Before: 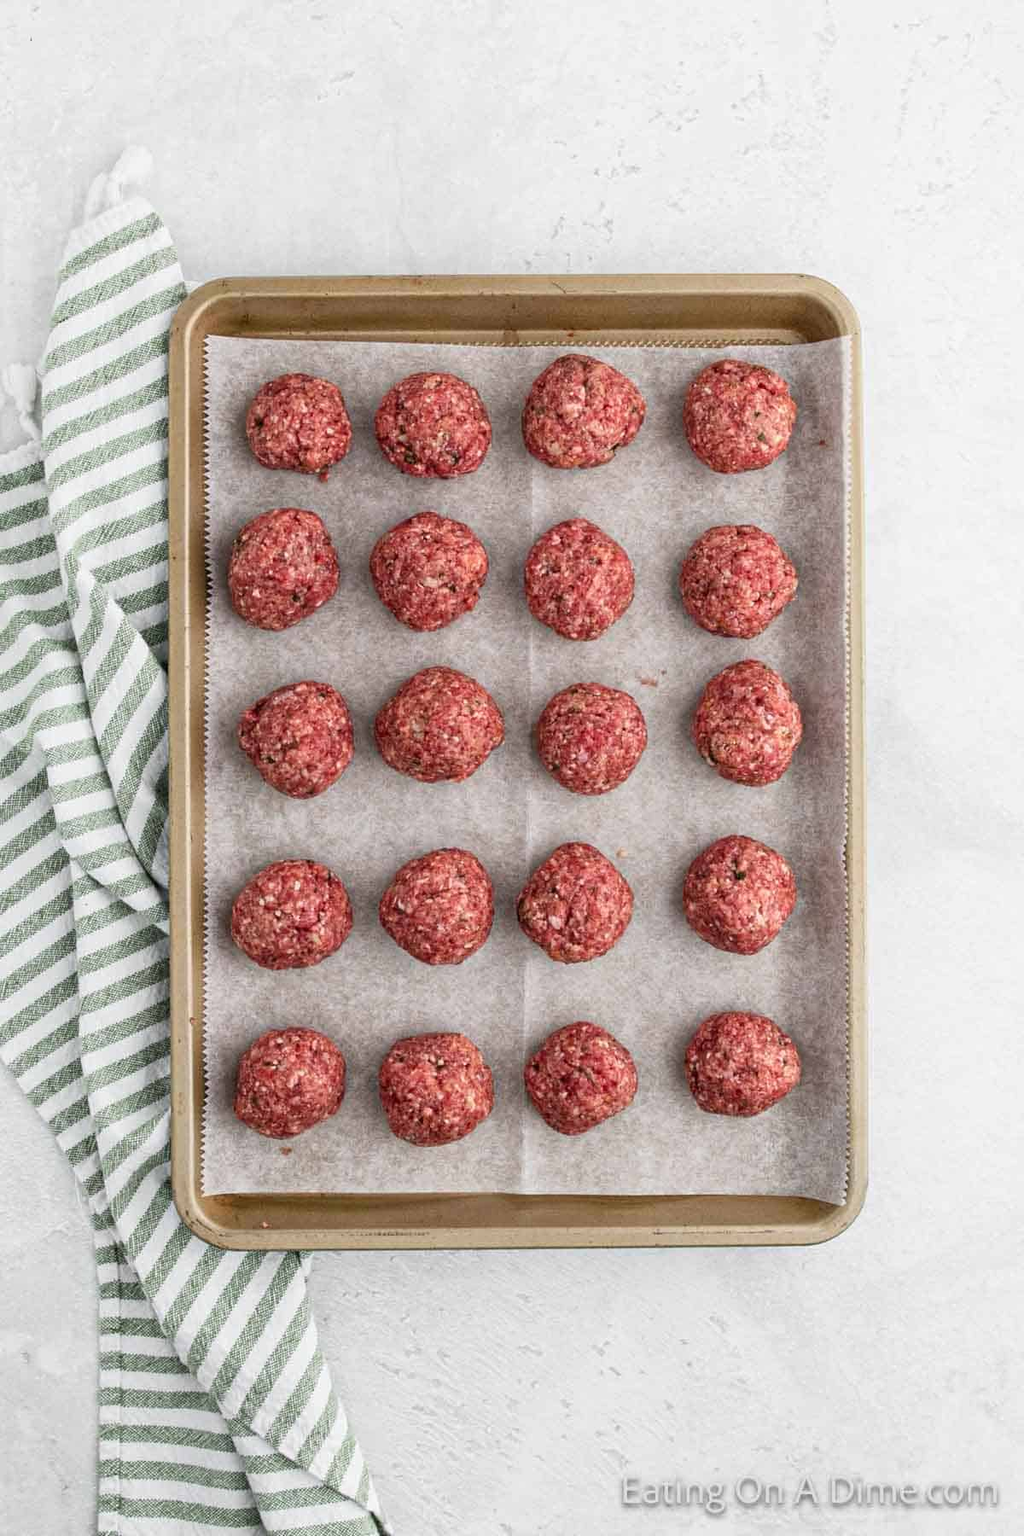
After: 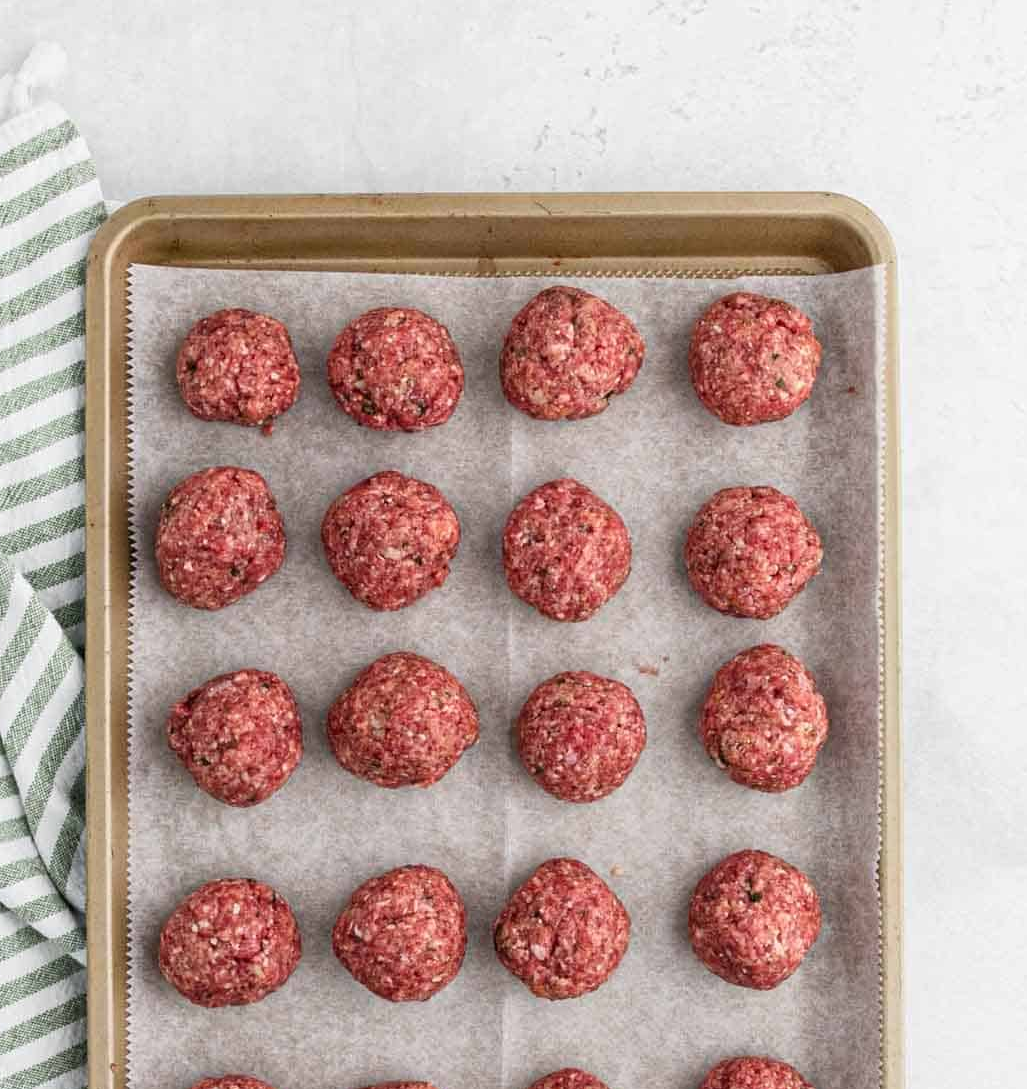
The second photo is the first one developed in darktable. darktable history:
crop and rotate: left 9.363%, top 7.178%, right 5.011%, bottom 32.301%
